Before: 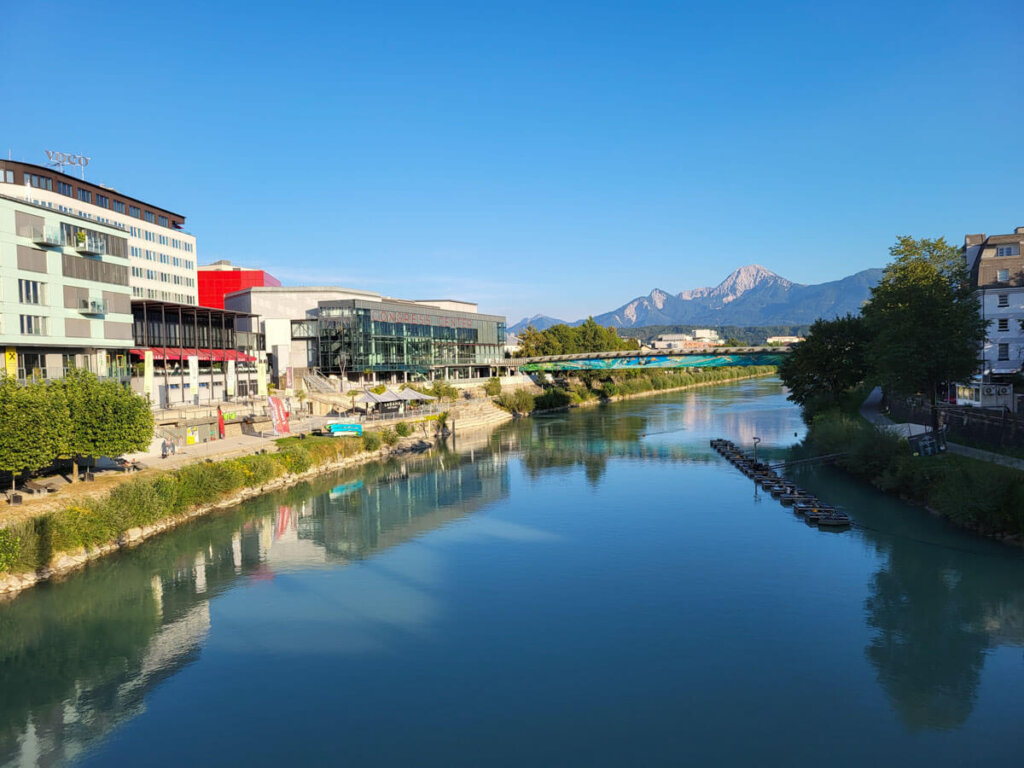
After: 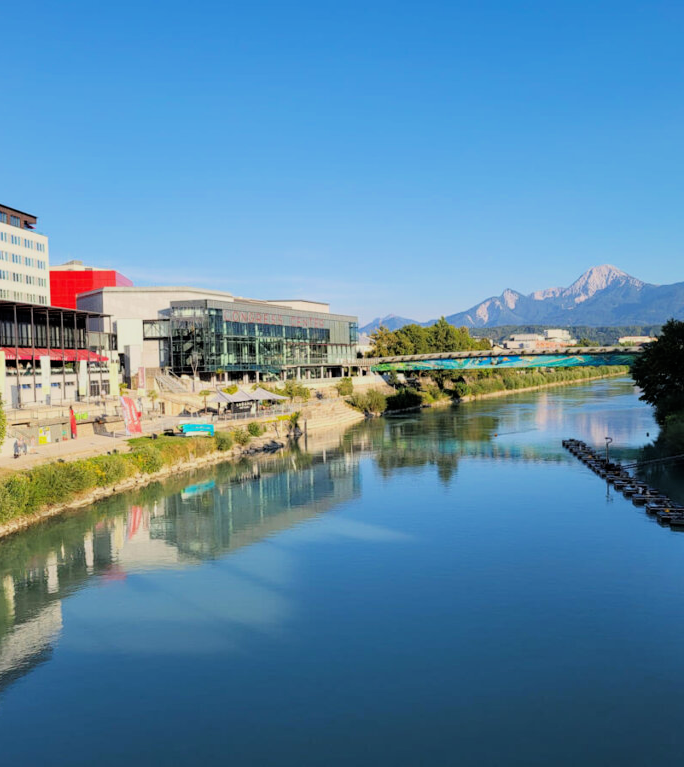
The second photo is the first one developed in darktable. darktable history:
crop and rotate: left 14.471%, right 18.661%
filmic rgb: black relative exposure -7.65 EV, white relative exposure 4.56 EV, hardness 3.61, color science v6 (2022)
tone equalizer: -8 EV -0.409 EV, -7 EV -0.395 EV, -6 EV -0.36 EV, -5 EV -0.259 EV, -3 EV 0.189 EV, -2 EV 0.315 EV, -1 EV 0.363 EV, +0 EV 0.441 EV
